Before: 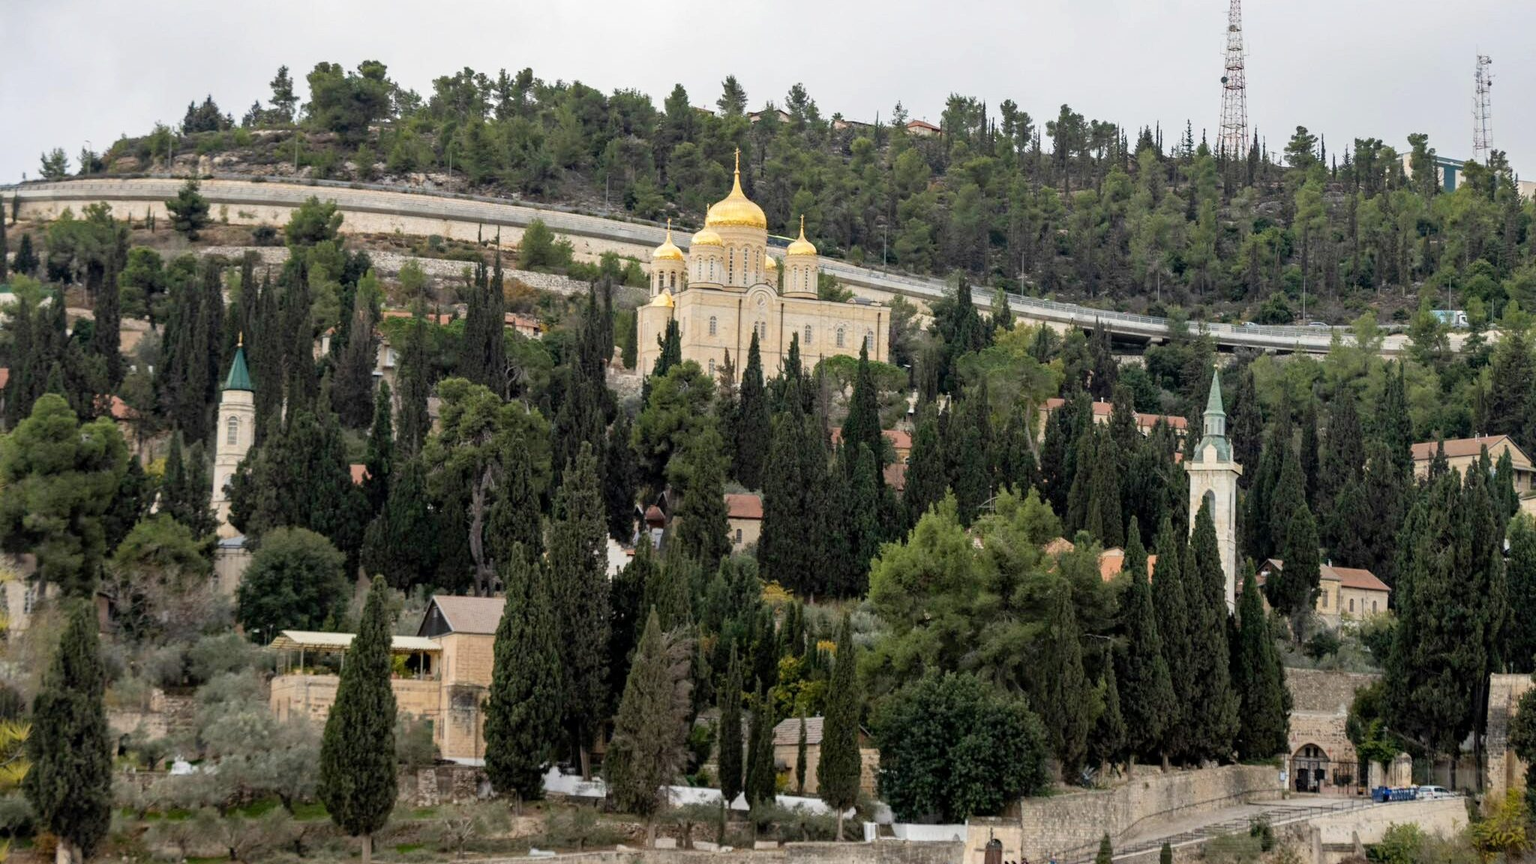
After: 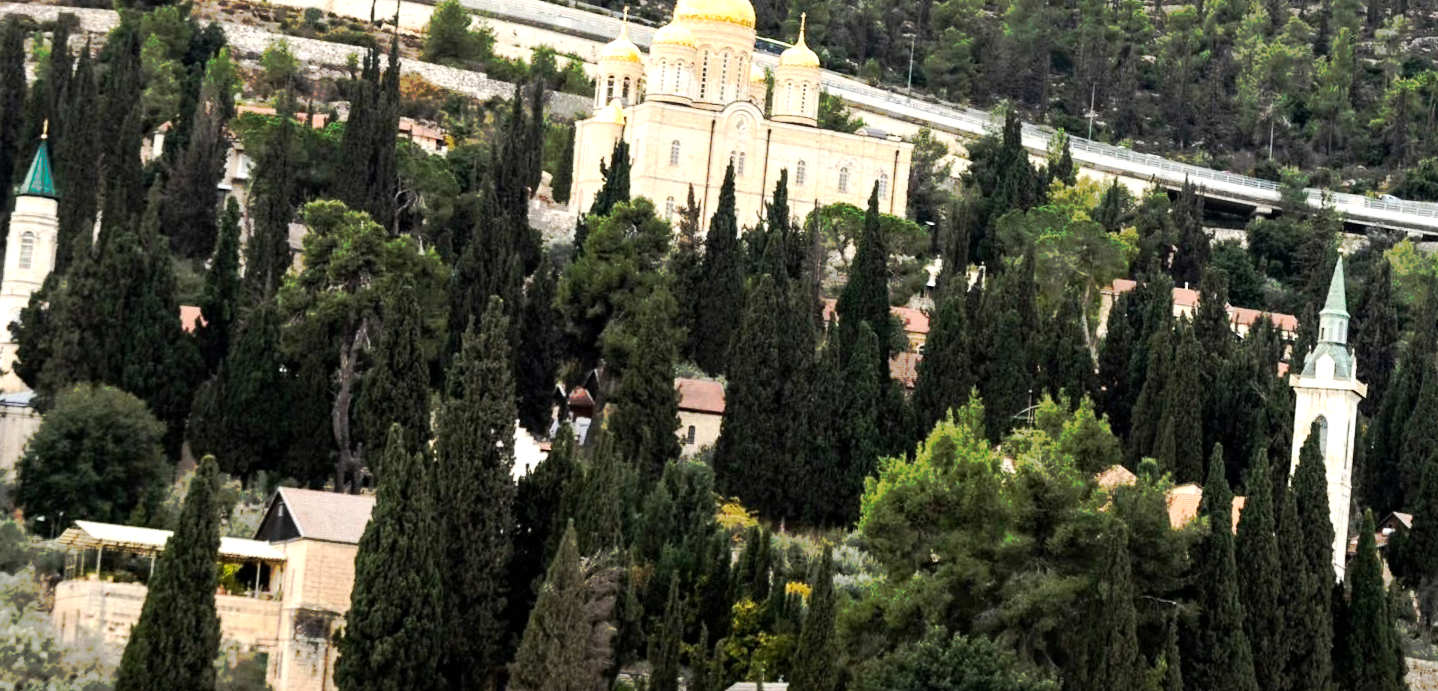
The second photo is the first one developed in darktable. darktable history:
tone equalizer: -8 EV -0.774 EV, -7 EV -0.732 EV, -6 EV -0.582 EV, -5 EV -0.375 EV, -3 EV 0.4 EV, -2 EV 0.6 EV, -1 EV 0.674 EV, +0 EV 0.77 EV, edges refinement/feathering 500, mask exposure compensation -1.57 EV, preserve details no
exposure: exposure 0.227 EV, compensate highlight preservation false
tone curve: curves: ch0 [(0, 0) (0.003, 0.003) (0.011, 0.011) (0.025, 0.024) (0.044, 0.043) (0.069, 0.067) (0.1, 0.096) (0.136, 0.131) (0.177, 0.171) (0.224, 0.217) (0.277, 0.267) (0.335, 0.324) (0.399, 0.385) (0.468, 0.452) (0.543, 0.632) (0.623, 0.697) (0.709, 0.766) (0.801, 0.839) (0.898, 0.917) (1, 1)], preserve colors none
crop and rotate: angle -3.78°, left 9.765%, top 21.105%, right 11.932%, bottom 11.915%
